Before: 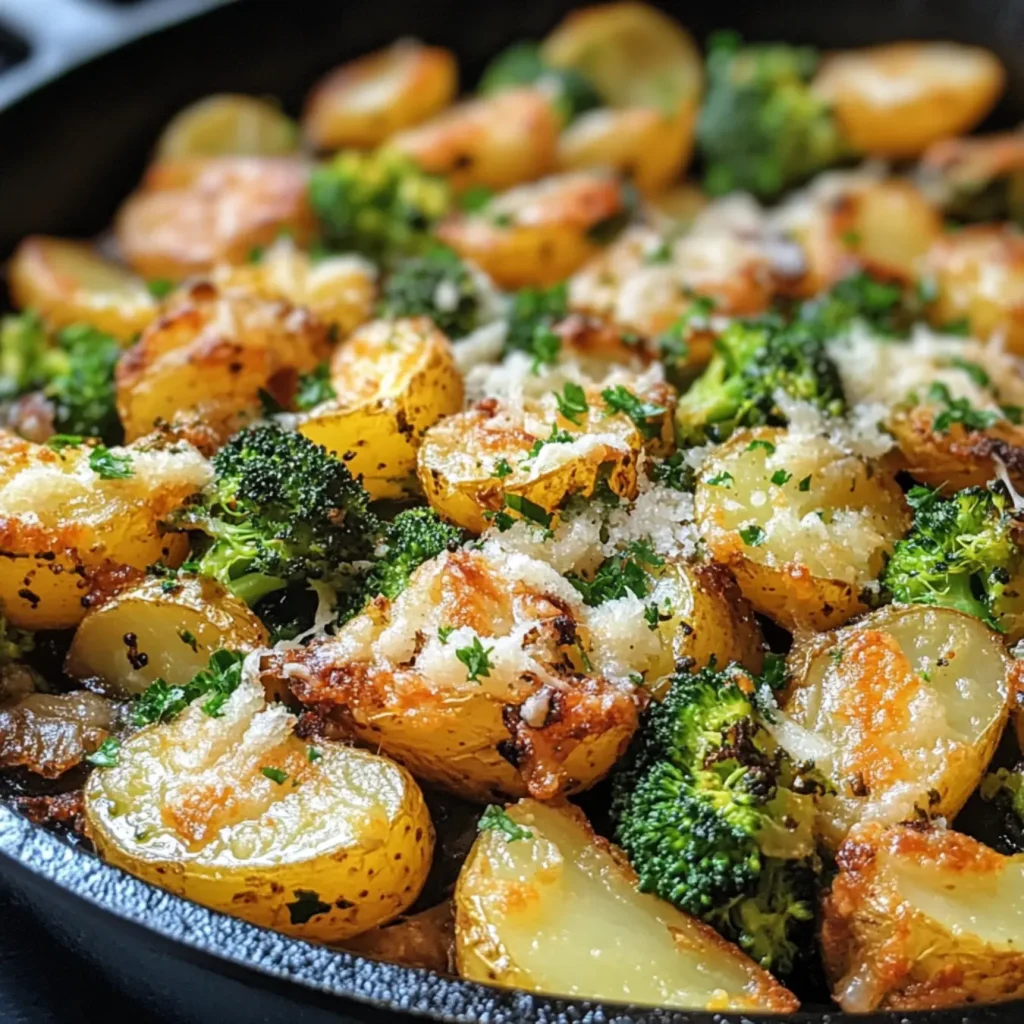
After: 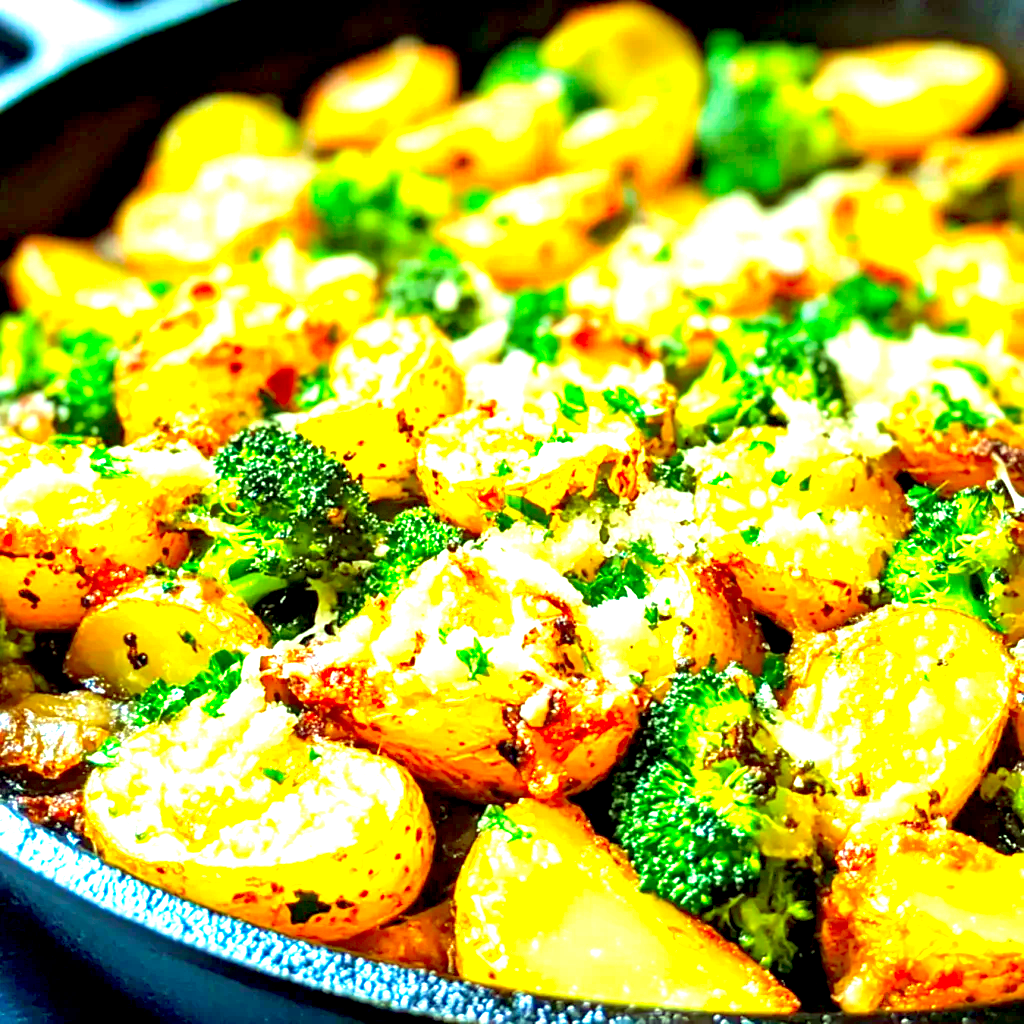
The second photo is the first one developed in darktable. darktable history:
exposure: black level correction 0.005, exposure 2.077 EV, compensate highlight preservation false
velvia: strength 40.63%
color correction: highlights a* -10.86, highlights b* 9.81, saturation 1.71
